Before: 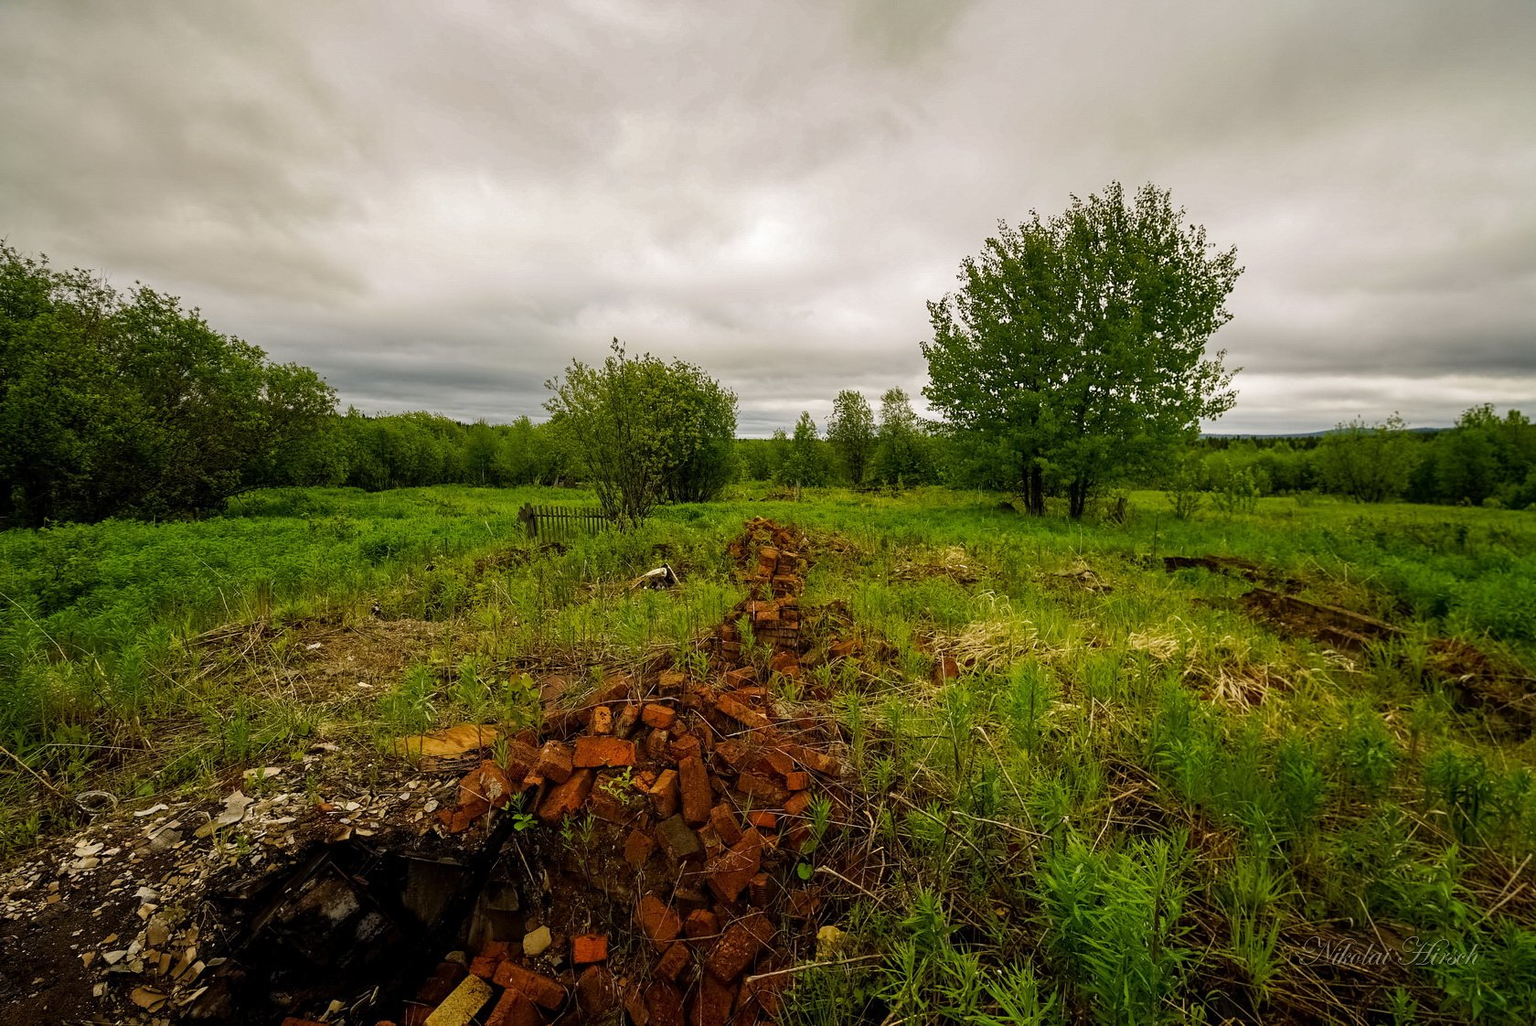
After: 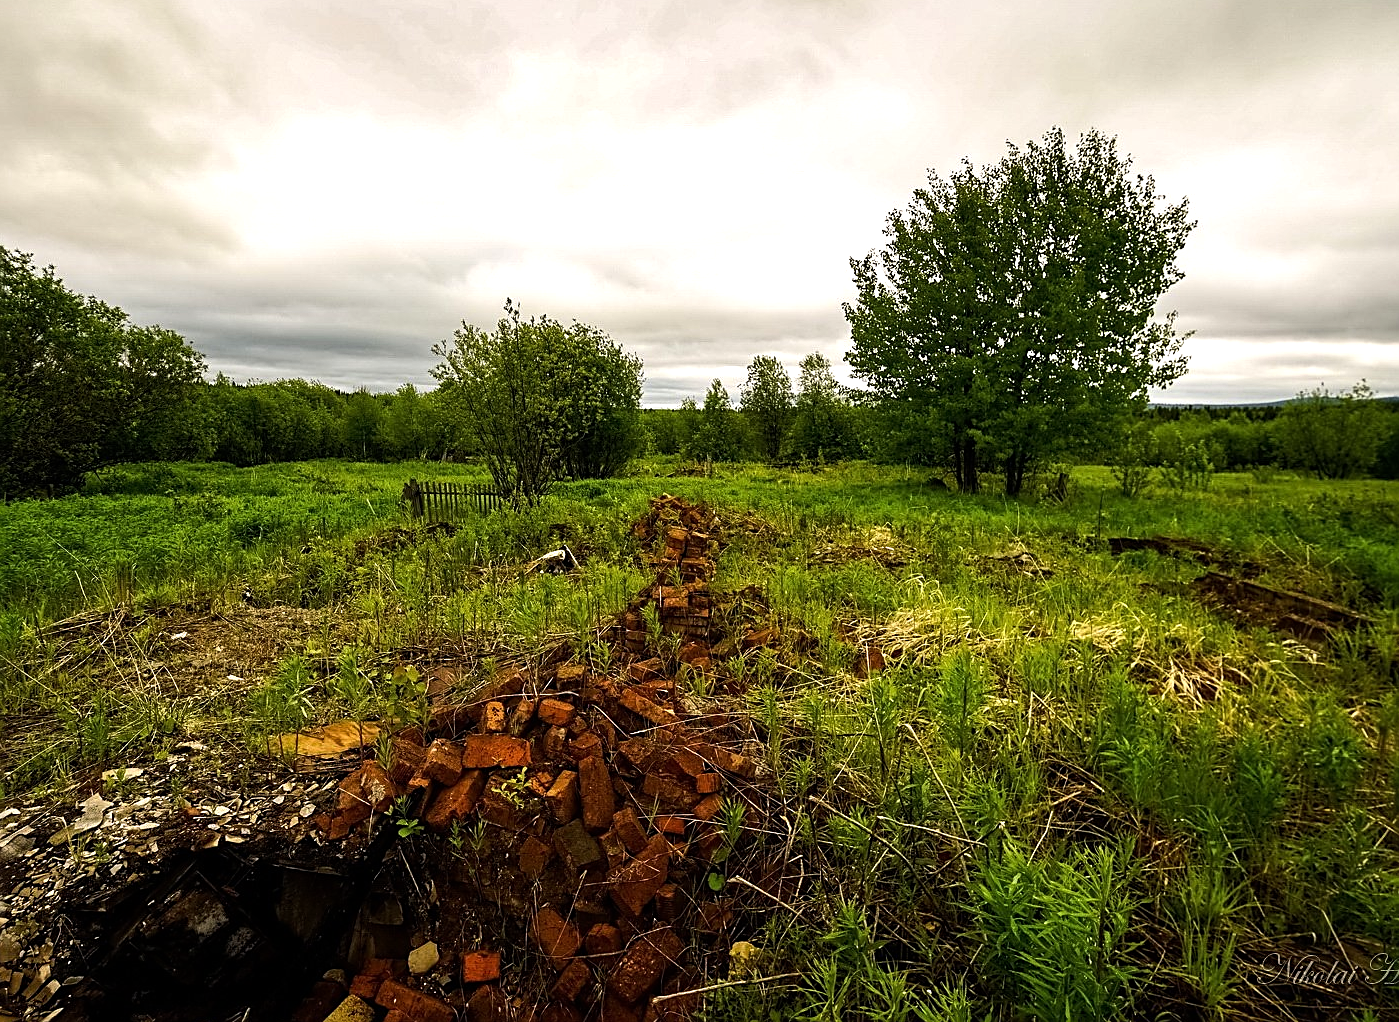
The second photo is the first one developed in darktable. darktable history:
crop: left 9.782%, top 6.333%, right 6.913%, bottom 2.509%
sharpen: on, module defaults
tone equalizer: -8 EV -0.755 EV, -7 EV -0.699 EV, -6 EV -0.565 EV, -5 EV -0.369 EV, -3 EV 0.38 EV, -2 EV 0.6 EV, -1 EV 0.699 EV, +0 EV 0.723 EV, edges refinement/feathering 500, mask exposure compensation -1.57 EV, preserve details no
